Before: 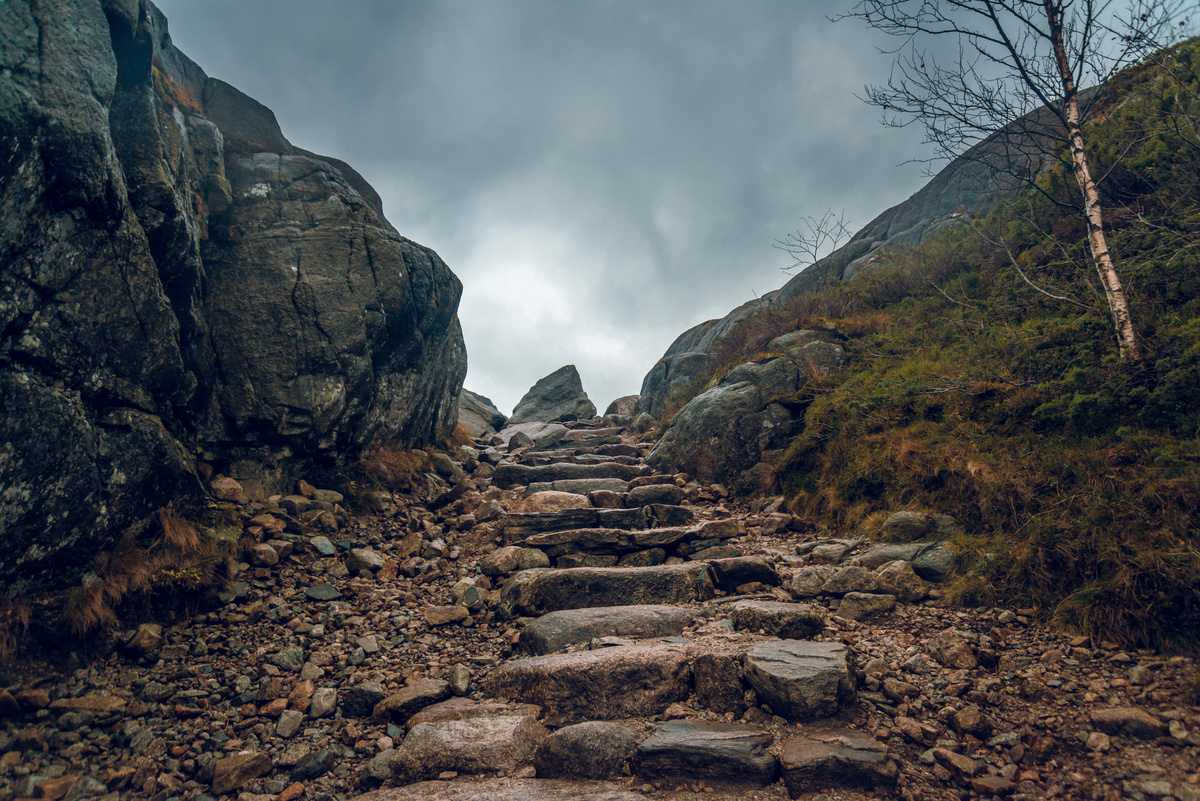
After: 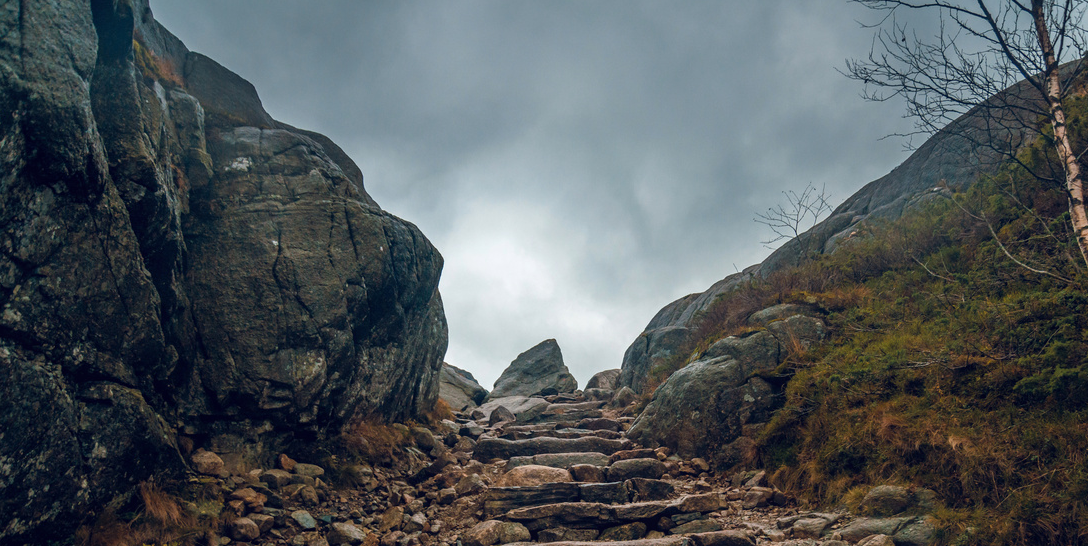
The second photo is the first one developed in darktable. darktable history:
crop: left 1.624%, top 3.366%, right 7.659%, bottom 28.457%
contrast equalizer: y [[0.5, 0.5, 0.472, 0.5, 0.5, 0.5], [0.5 ×6], [0.5 ×6], [0 ×6], [0 ×6]]
